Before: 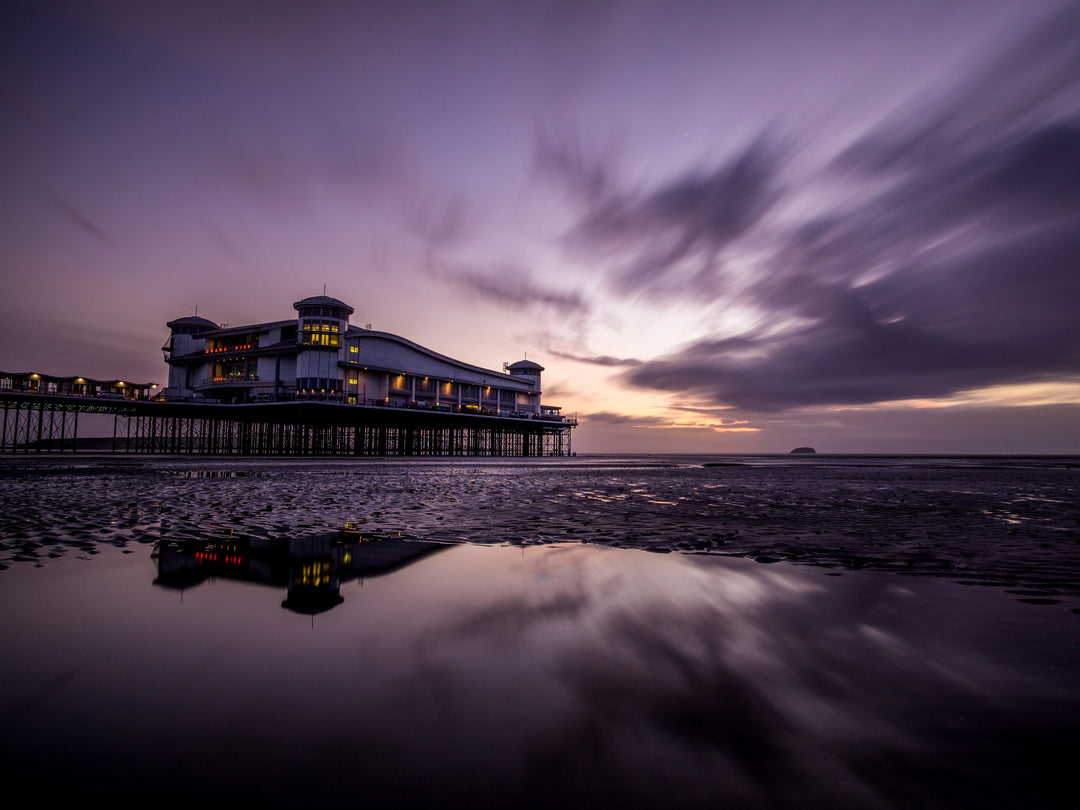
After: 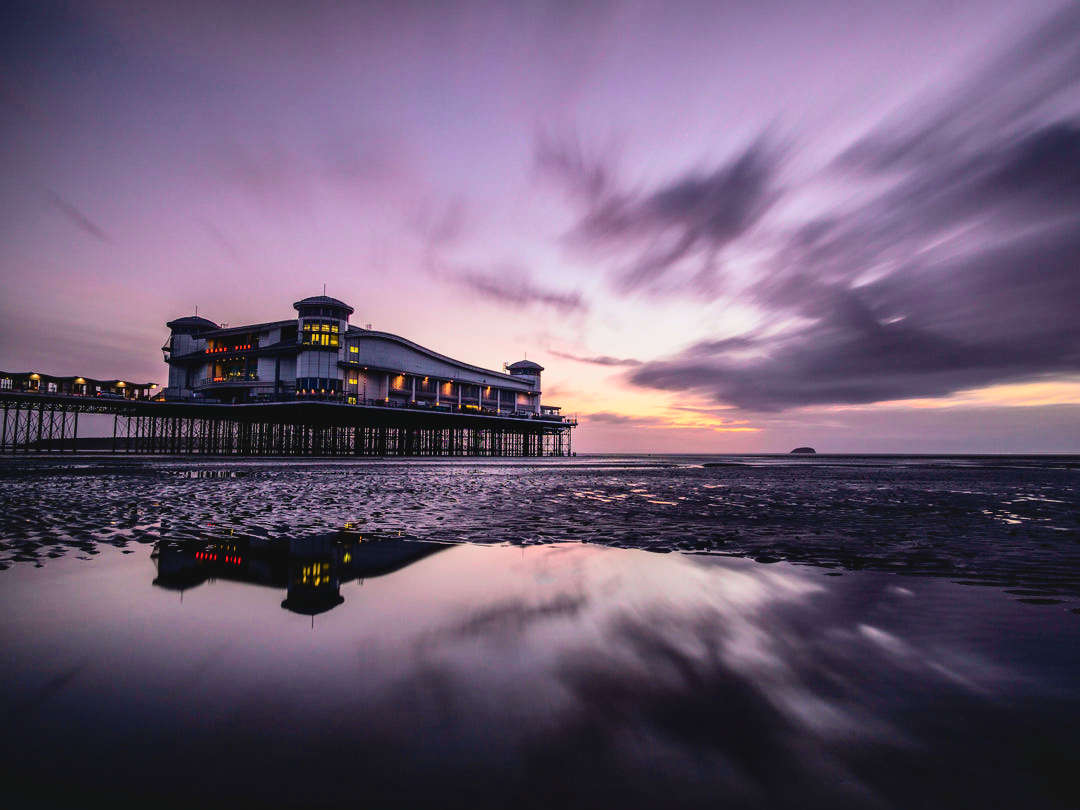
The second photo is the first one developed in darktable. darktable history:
contrast brightness saturation: contrast 0.07, brightness 0.08, saturation 0.18
shadows and highlights: radius 108.52, shadows 44.07, highlights -67.8, low approximation 0.01, soften with gaussian
tone curve: curves: ch0 [(0, 0.037) (0.045, 0.055) (0.155, 0.138) (0.29, 0.325) (0.428, 0.513) (0.604, 0.71) (0.824, 0.882) (1, 0.965)]; ch1 [(0, 0) (0.339, 0.334) (0.445, 0.419) (0.476, 0.454) (0.498, 0.498) (0.53, 0.515) (0.557, 0.556) (0.609, 0.649) (0.716, 0.746) (1, 1)]; ch2 [(0, 0) (0.327, 0.318) (0.417, 0.426) (0.46, 0.453) (0.502, 0.5) (0.526, 0.52) (0.554, 0.541) (0.626, 0.65) (0.749, 0.746) (1, 1)], color space Lab, independent channels, preserve colors none
